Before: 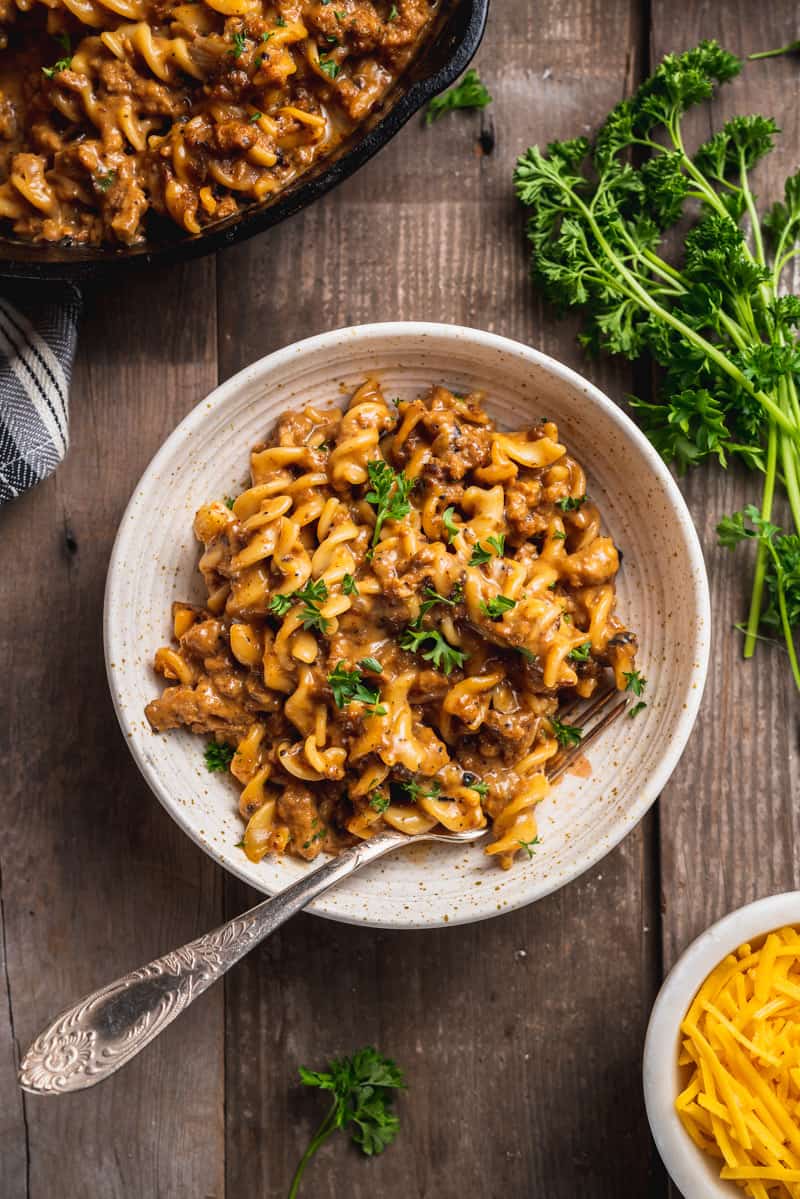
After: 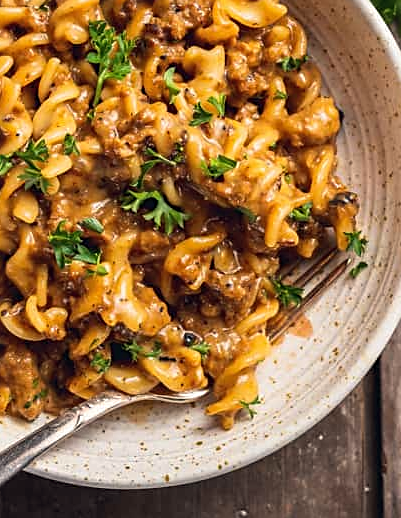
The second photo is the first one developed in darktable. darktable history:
crop: left 34.942%, top 36.727%, right 14.852%, bottom 20.043%
shadows and highlights: shadows 22.07, highlights -49.04, soften with gaussian
sharpen: on, module defaults
tone equalizer: on, module defaults
color correction: highlights a* 0.402, highlights b* 2.72, shadows a* -0.703, shadows b* -4.42
